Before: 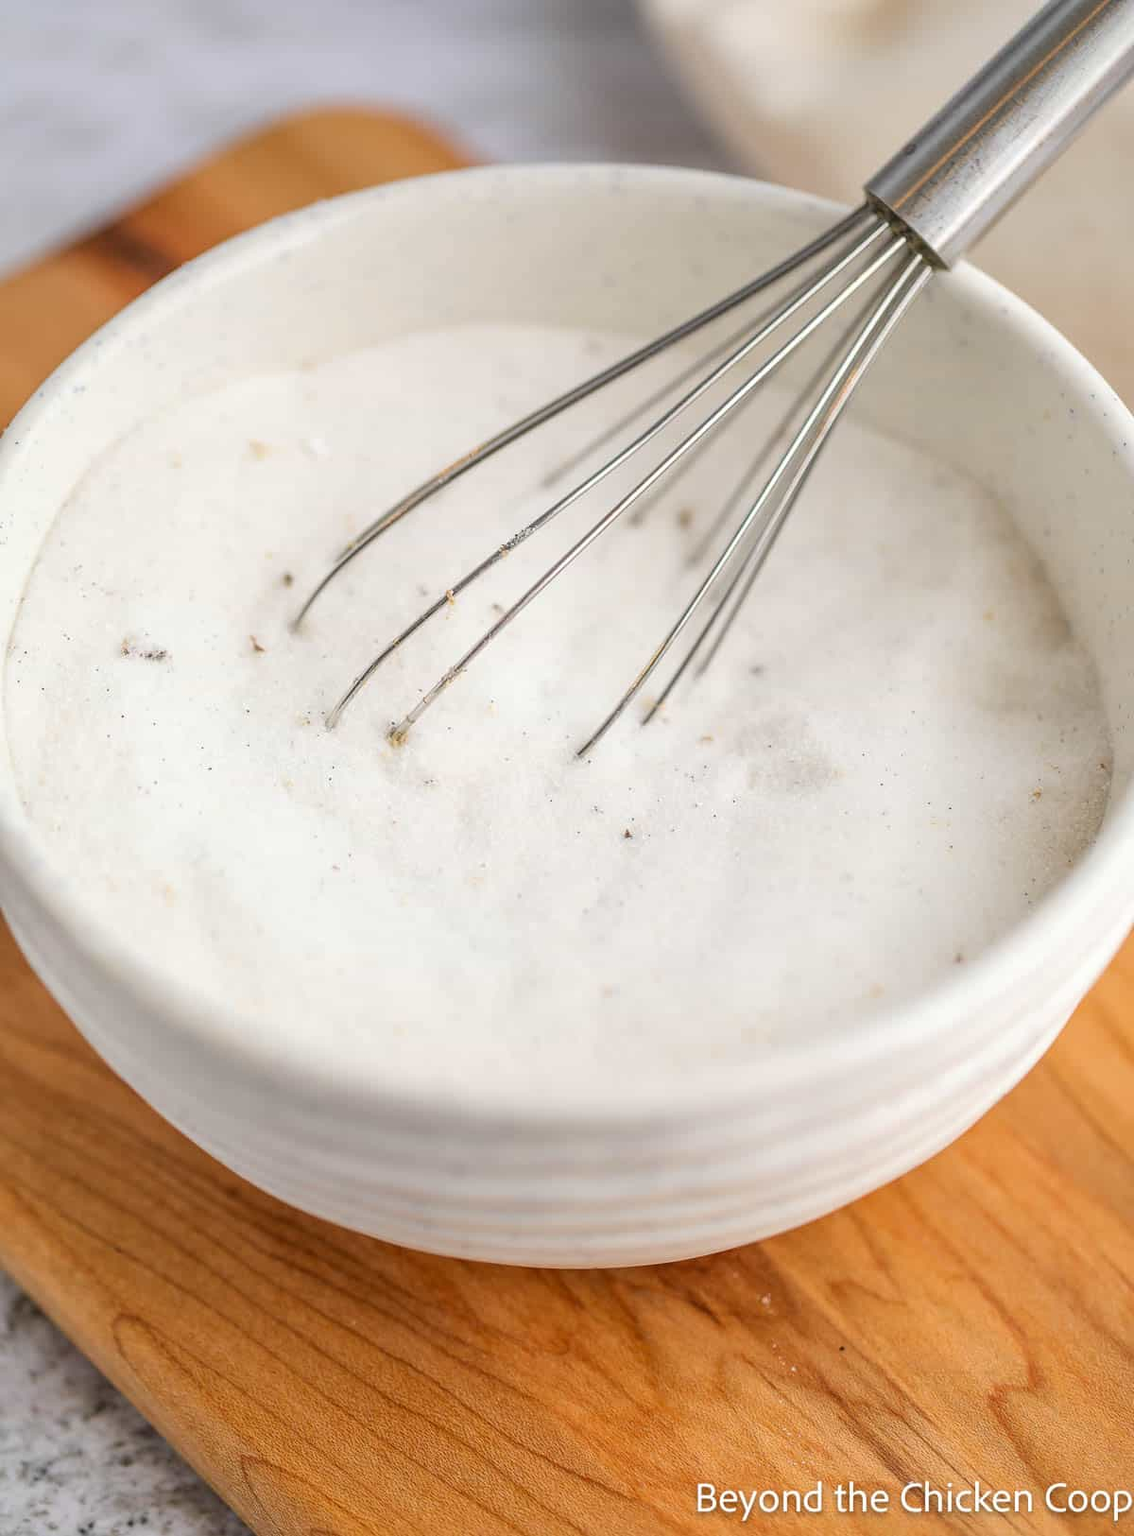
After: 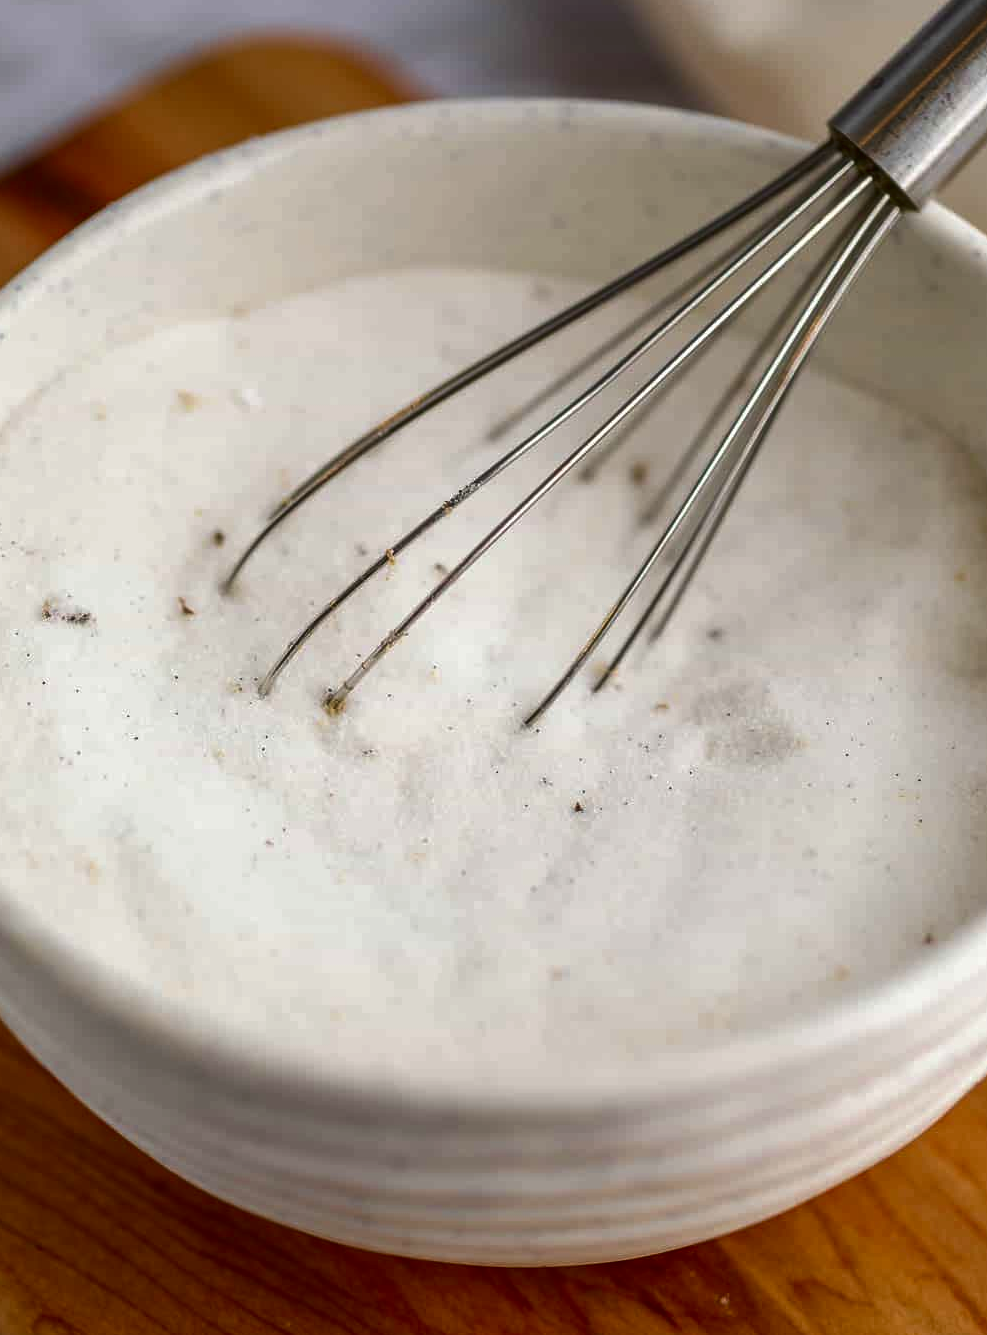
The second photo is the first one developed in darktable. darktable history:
contrast brightness saturation: brightness -0.509
velvia: on, module defaults
crop and rotate: left 7.209%, top 4.649%, right 10.509%, bottom 13.186%
